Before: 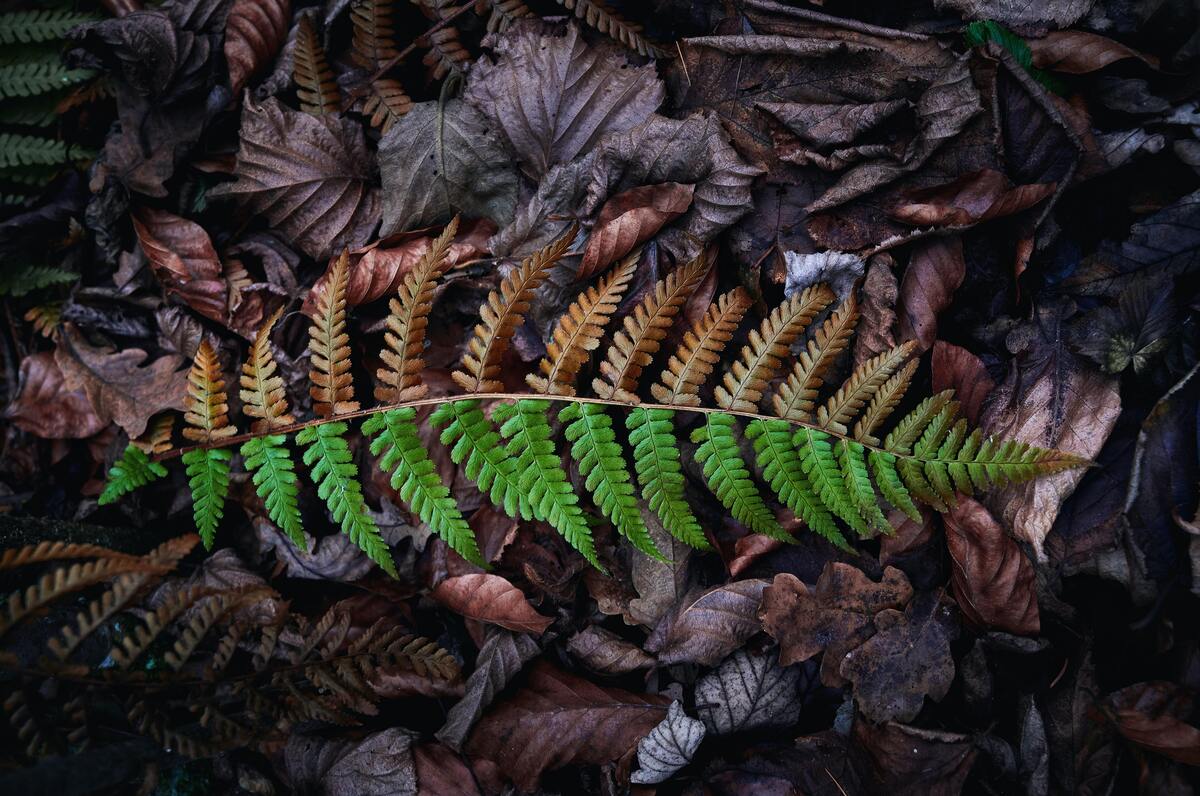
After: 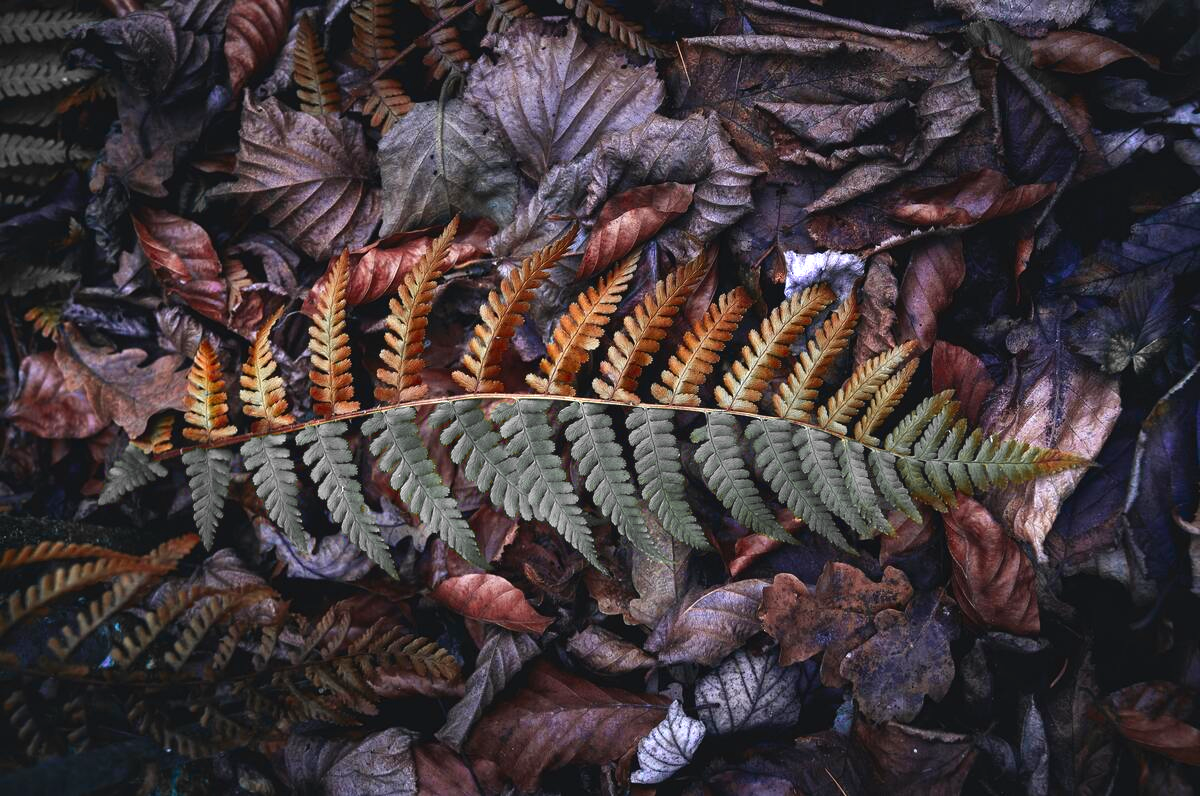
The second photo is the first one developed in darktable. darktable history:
exposure: black level correction -0.002, exposure 0.714 EV, compensate highlight preservation false
color zones: curves: ch0 [(0, 0.363) (0.128, 0.373) (0.25, 0.5) (0.402, 0.407) (0.521, 0.525) (0.63, 0.559) (0.729, 0.662) (0.867, 0.471)]; ch1 [(0, 0.515) (0.136, 0.618) (0.25, 0.5) (0.378, 0) (0.516, 0) (0.622, 0.593) (0.737, 0.819) (0.87, 0.593)]; ch2 [(0, 0.529) (0.128, 0.471) (0.282, 0.451) (0.386, 0.662) (0.516, 0.525) (0.633, 0.554) (0.75, 0.62) (0.875, 0.441)]
